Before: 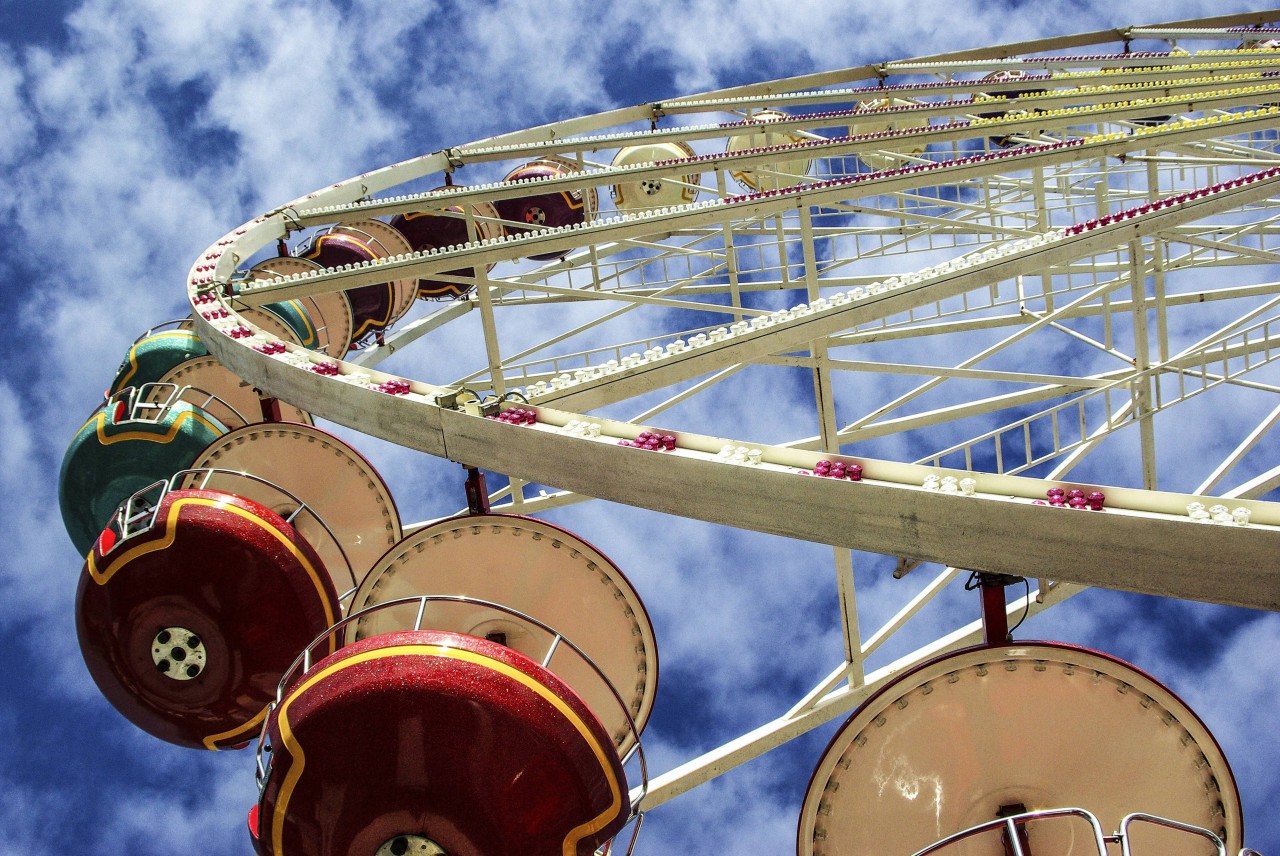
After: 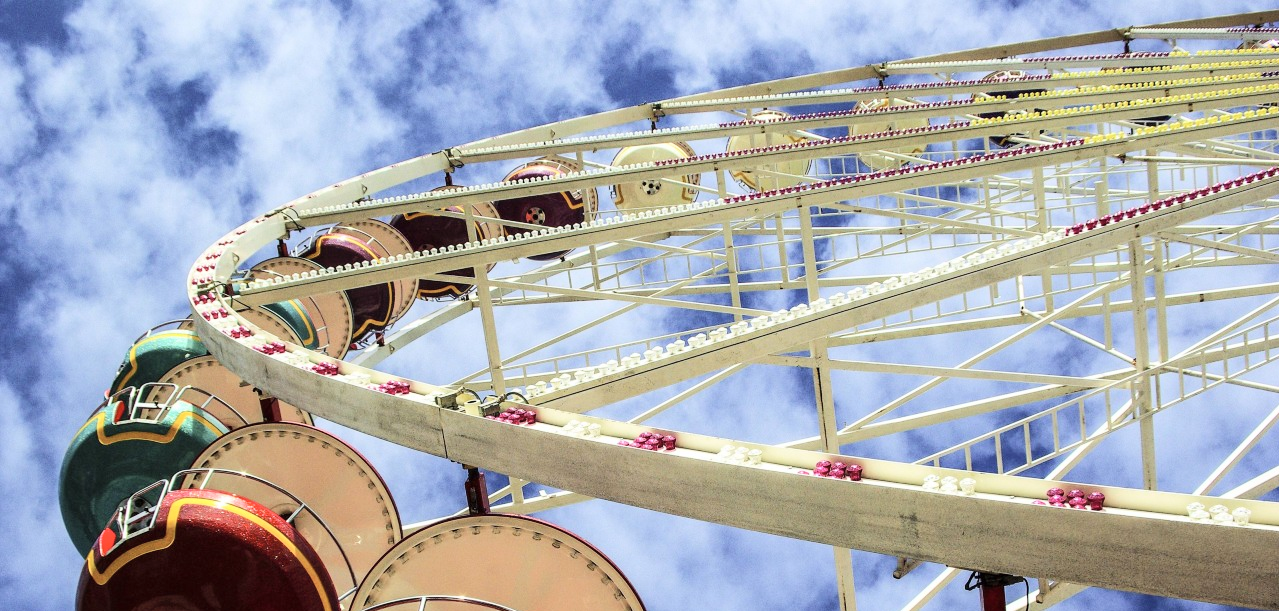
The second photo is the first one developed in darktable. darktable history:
crop: right 0.001%, bottom 28.593%
tone curve: curves: ch0 [(0, 0) (0.003, 0.003) (0.011, 0.014) (0.025, 0.031) (0.044, 0.055) (0.069, 0.086) (0.1, 0.124) (0.136, 0.168) (0.177, 0.22) (0.224, 0.278) (0.277, 0.344) (0.335, 0.426) (0.399, 0.515) (0.468, 0.597) (0.543, 0.672) (0.623, 0.746) (0.709, 0.815) (0.801, 0.881) (0.898, 0.939) (1, 1)], color space Lab, independent channels, preserve colors none
